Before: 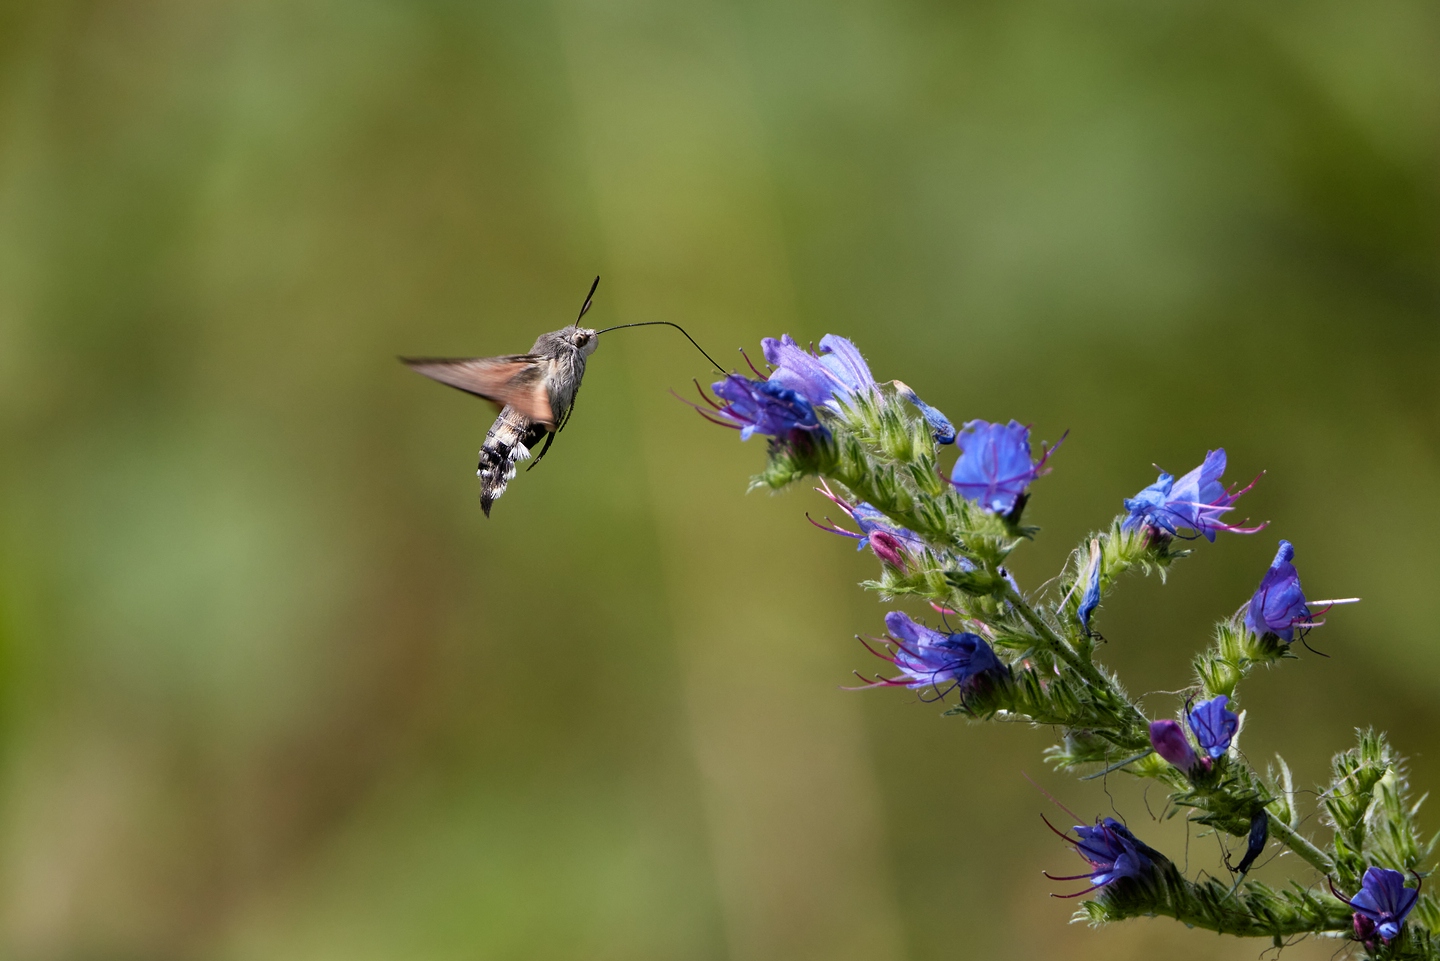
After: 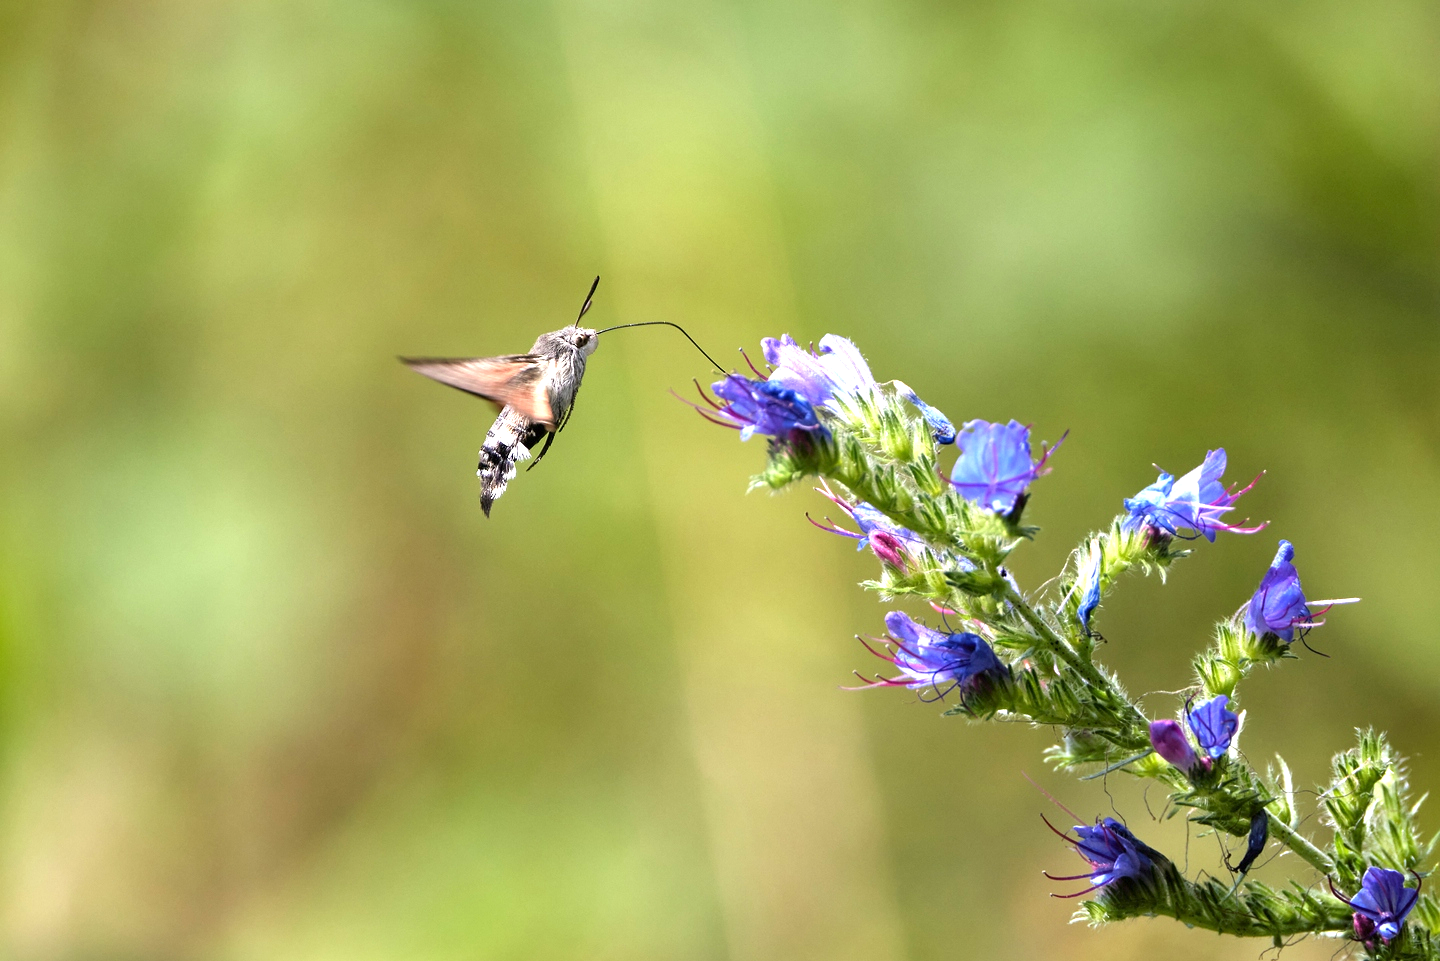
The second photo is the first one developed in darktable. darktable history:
exposure: exposure 1.274 EV, compensate highlight preservation false
